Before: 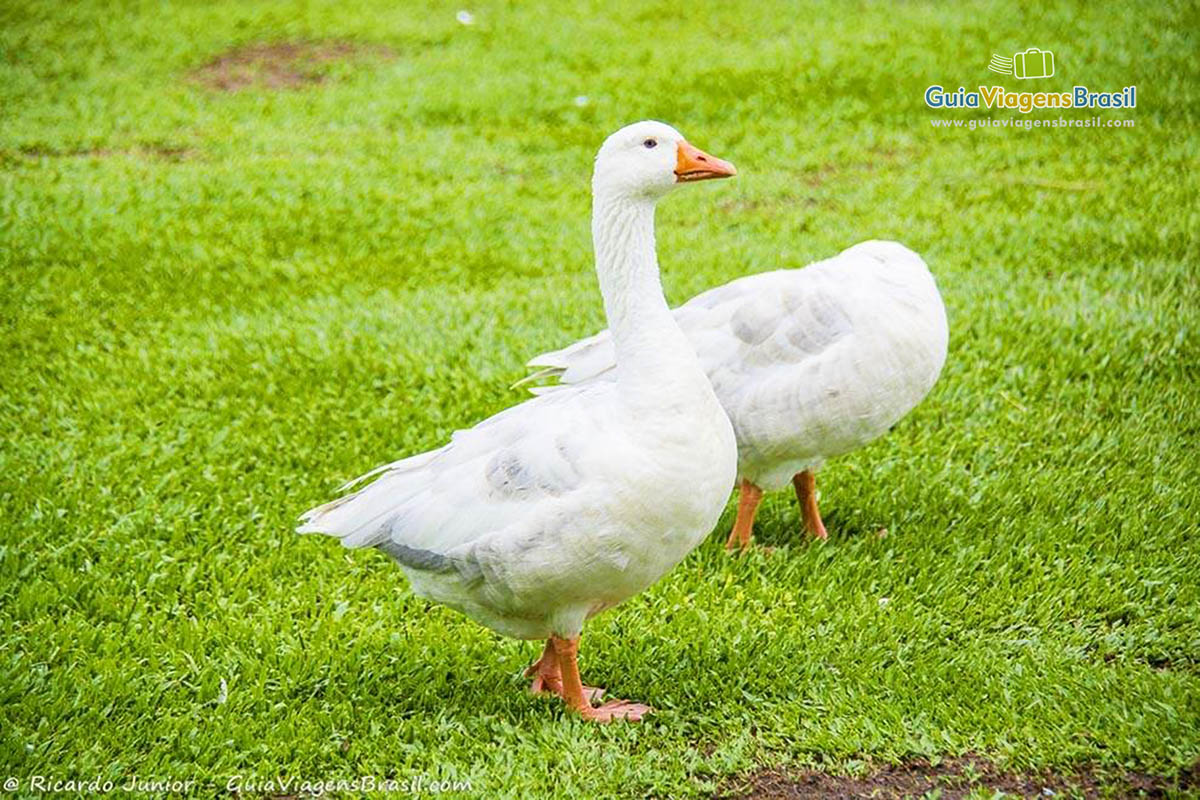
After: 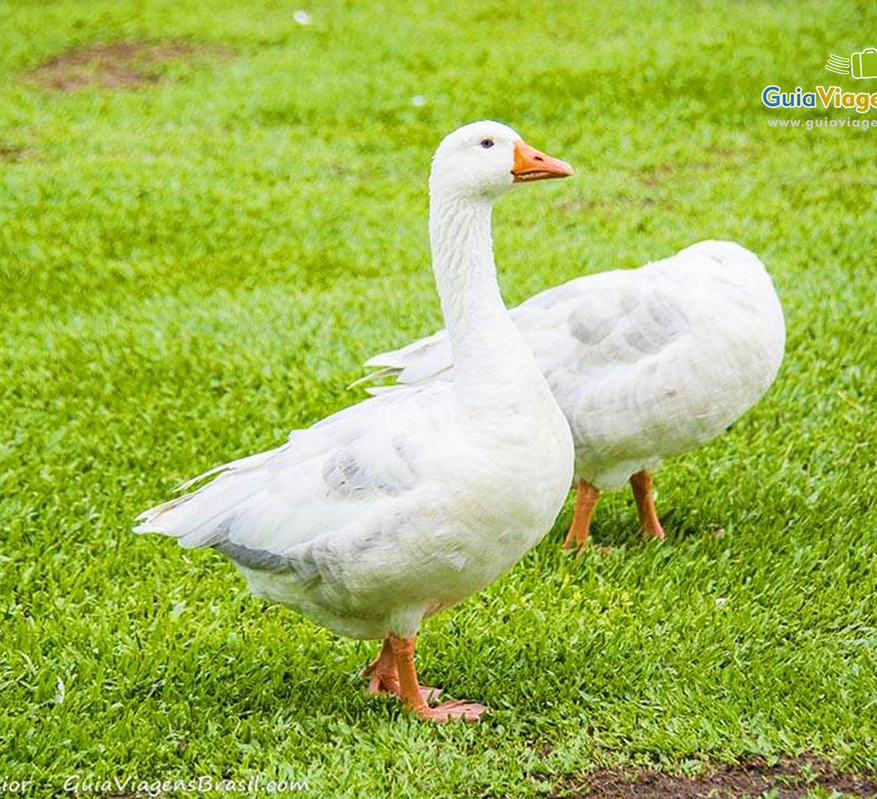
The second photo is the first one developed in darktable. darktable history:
crop: left 13.627%, top 0%, right 13.259%
